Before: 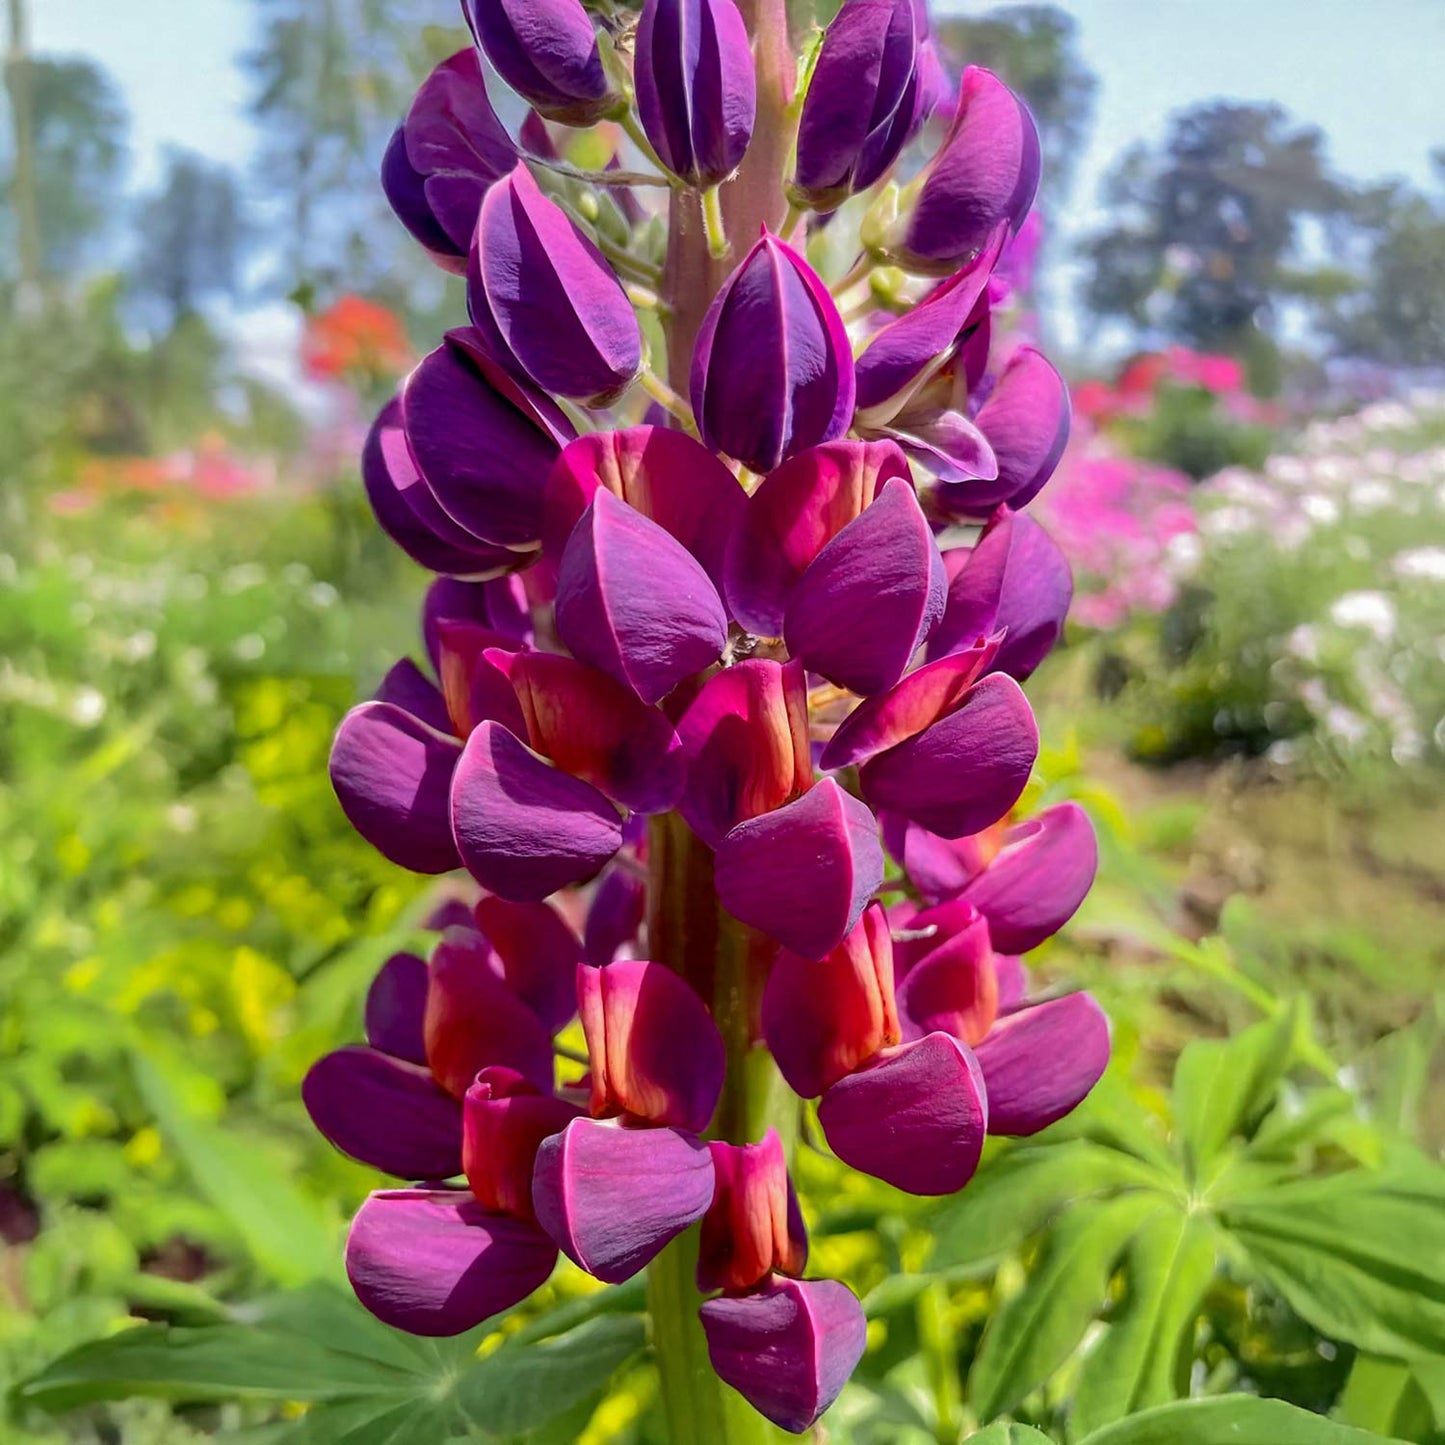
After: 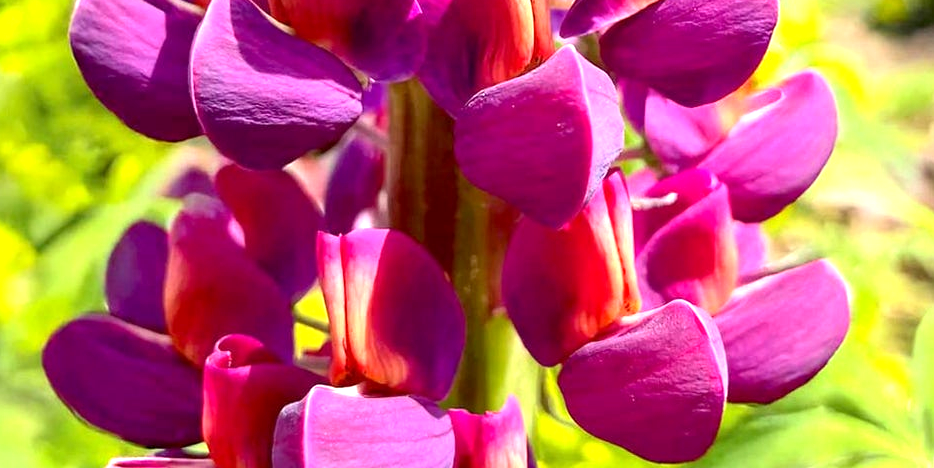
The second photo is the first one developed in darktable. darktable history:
crop: left 18.049%, top 50.698%, right 17.287%, bottom 16.851%
exposure: black level correction 0.001, exposure 1.129 EV, compensate highlight preservation false
